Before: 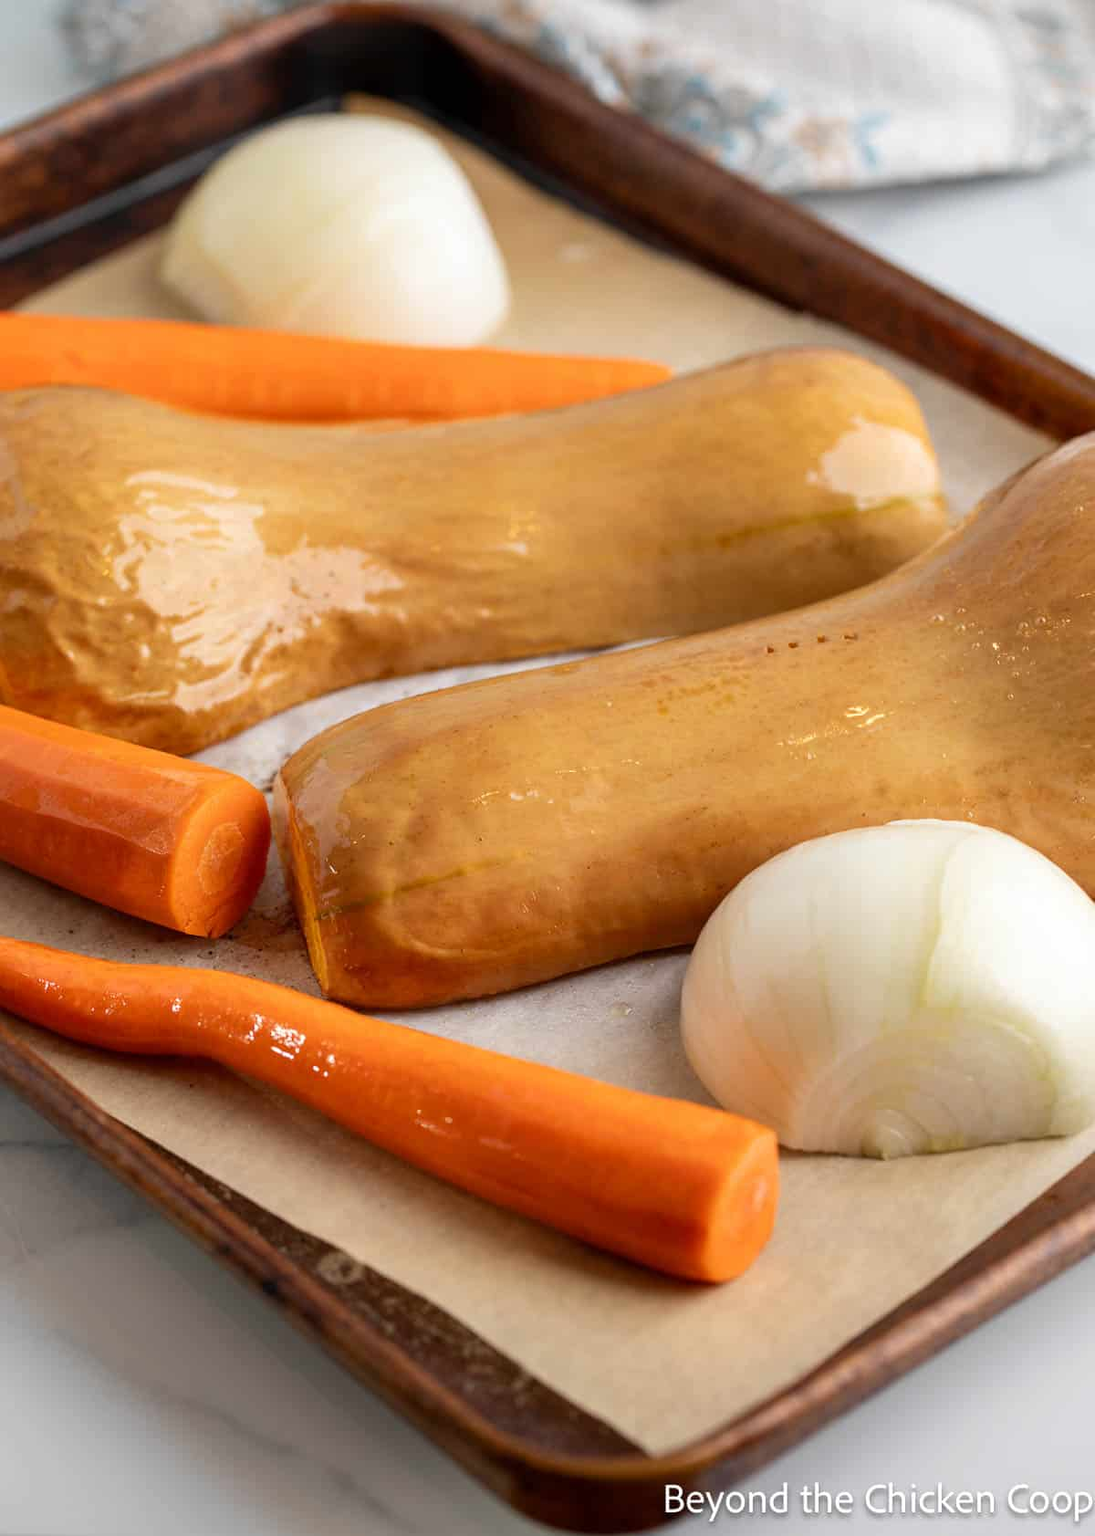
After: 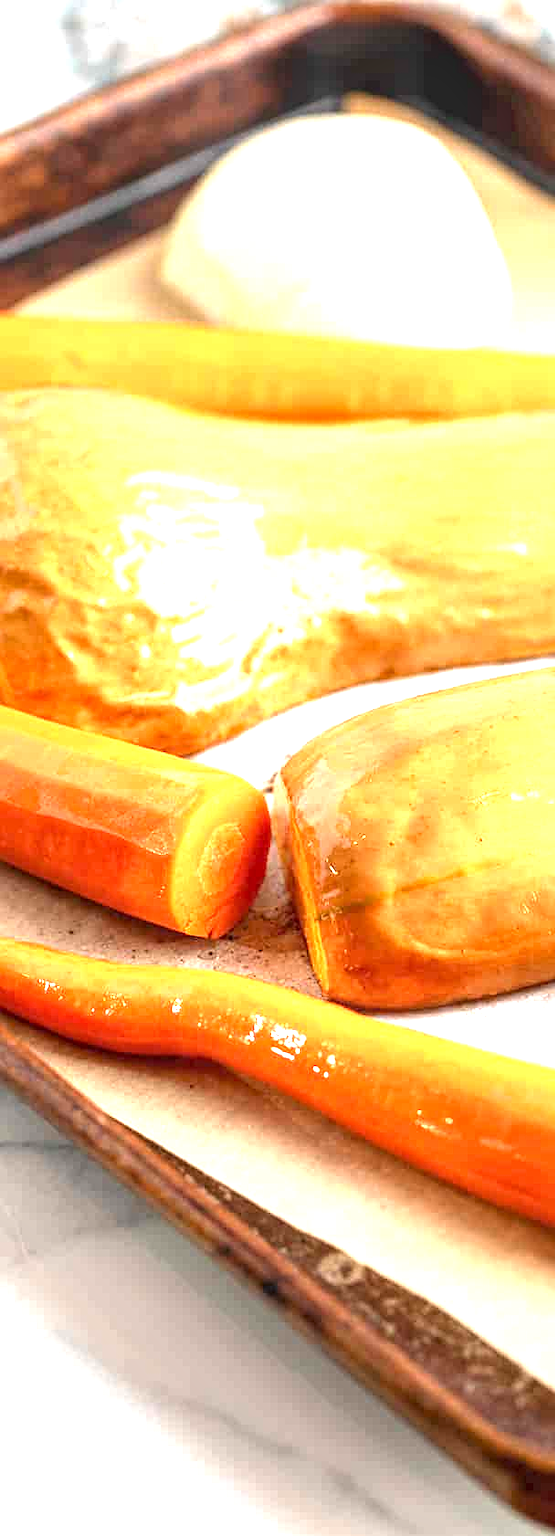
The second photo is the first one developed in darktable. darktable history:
exposure: black level correction 0, exposure 1.743 EV, compensate highlight preservation false
crop and rotate: left 0.05%, top 0%, right 49.25%
sharpen: amount 0.211
local contrast: on, module defaults
